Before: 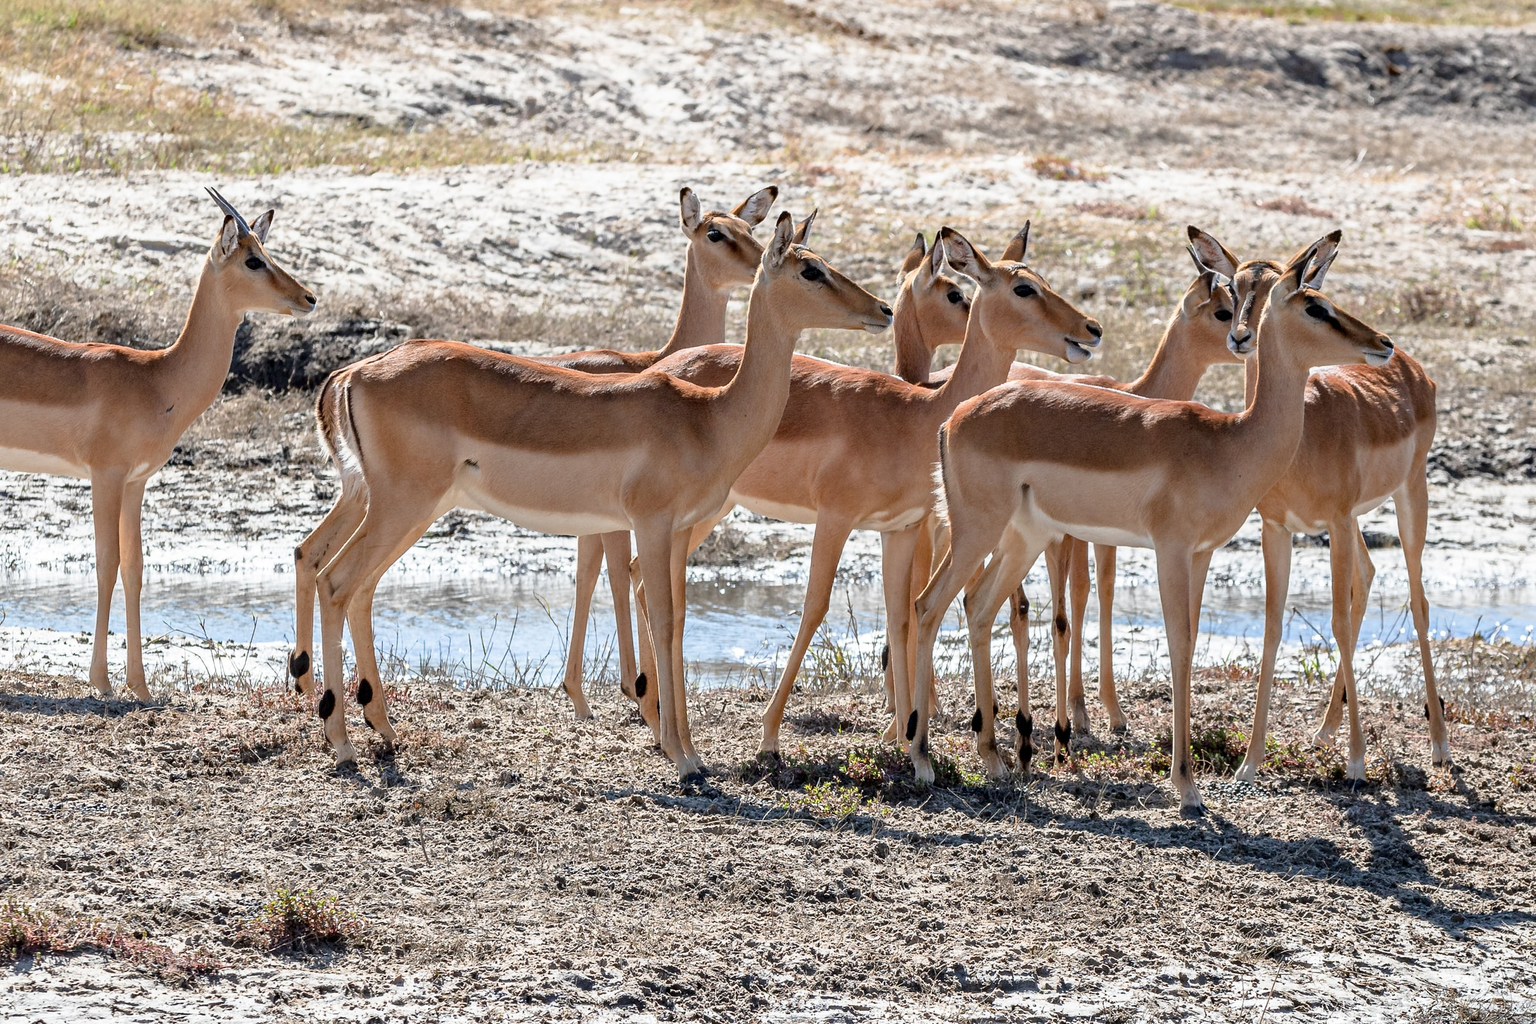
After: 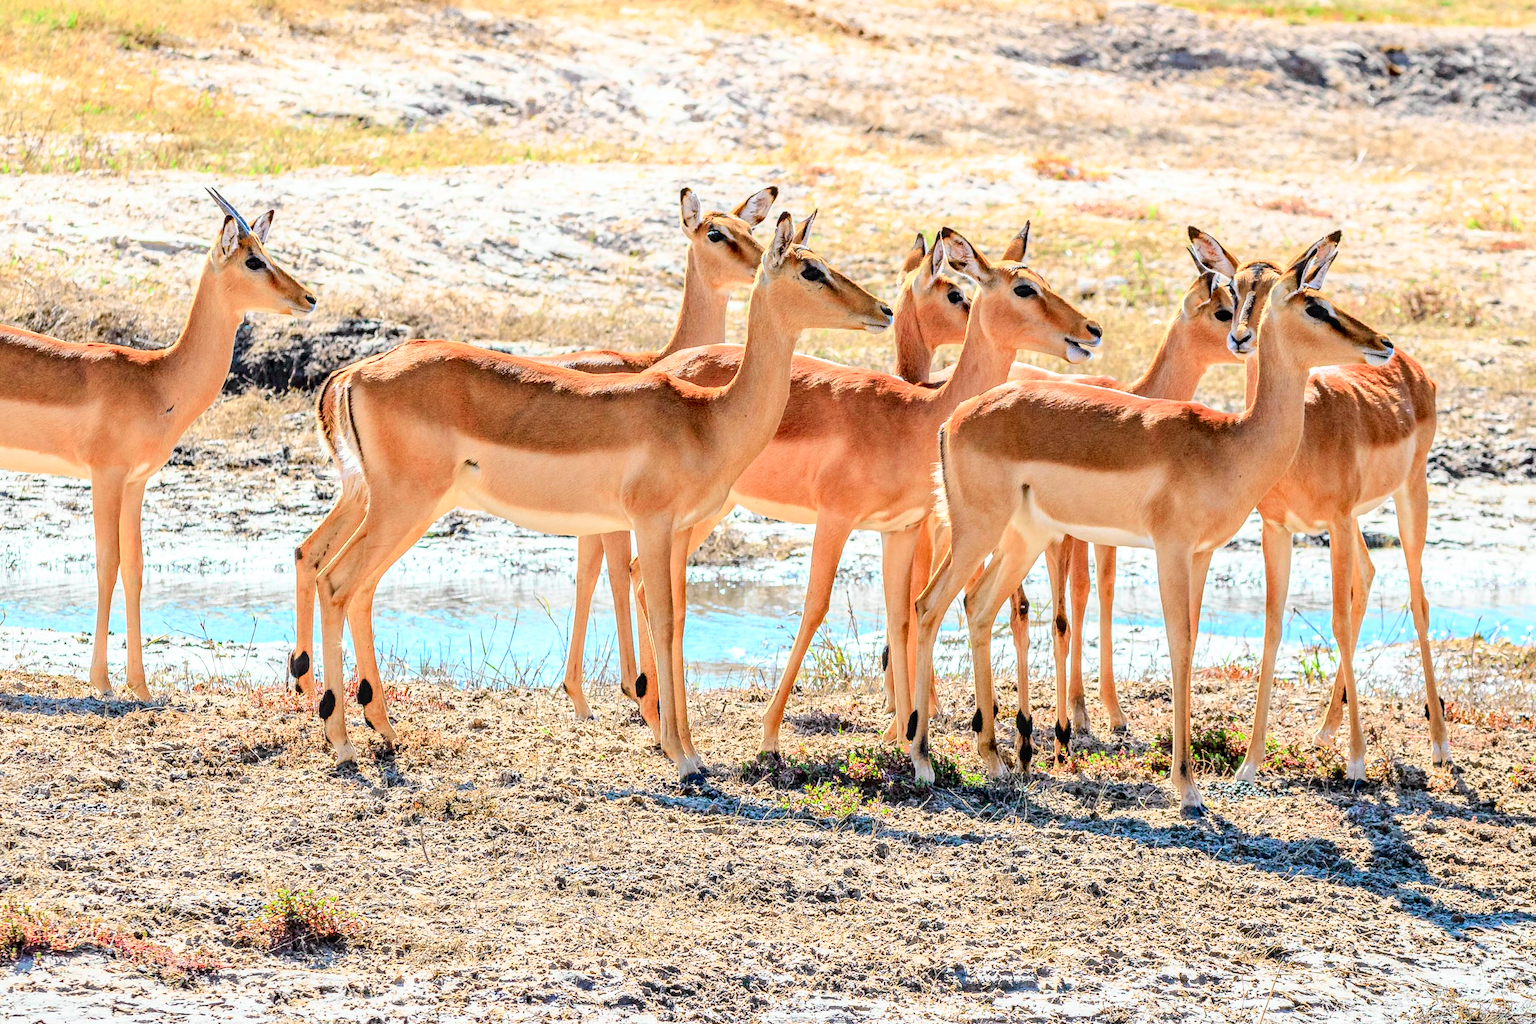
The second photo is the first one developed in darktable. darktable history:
local contrast: on, module defaults
tone curve: curves: ch0 [(0, 0.003) (0.044, 0.032) (0.12, 0.089) (0.19, 0.175) (0.271, 0.294) (0.457, 0.546) (0.588, 0.71) (0.701, 0.815) (0.86, 0.922) (1, 0.982)]; ch1 [(0, 0) (0.247, 0.215) (0.433, 0.382) (0.466, 0.426) (0.493, 0.481) (0.501, 0.5) (0.517, 0.524) (0.557, 0.582) (0.598, 0.651) (0.671, 0.735) (0.796, 0.85) (1, 1)]; ch2 [(0, 0) (0.249, 0.216) (0.357, 0.317) (0.448, 0.432) (0.478, 0.492) (0.498, 0.499) (0.517, 0.53) (0.537, 0.57) (0.569, 0.623) (0.61, 0.663) (0.706, 0.75) (0.808, 0.809) (0.991, 0.968)], color space Lab, independent channels, preserve colors none
contrast brightness saturation: contrast 0.07, brightness 0.18, saturation 0.4
